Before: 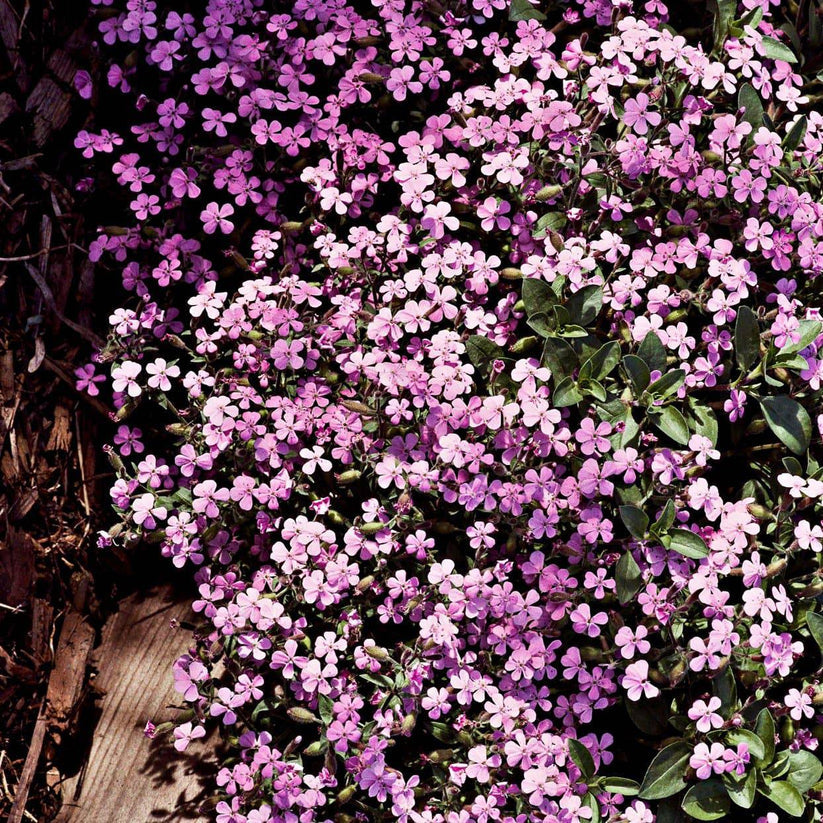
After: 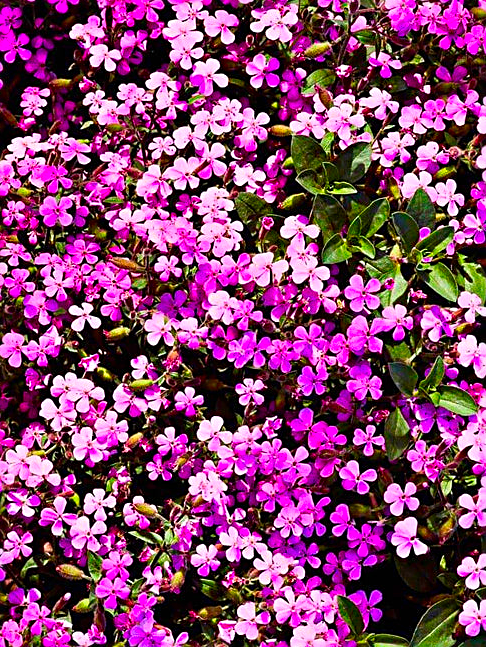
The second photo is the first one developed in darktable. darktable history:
sharpen: on, module defaults
crop and rotate: left 28.108%, top 17.382%, right 12.795%, bottom 3.993%
color correction: highlights a* 1.63, highlights b* -1.75, saturation 2.46
